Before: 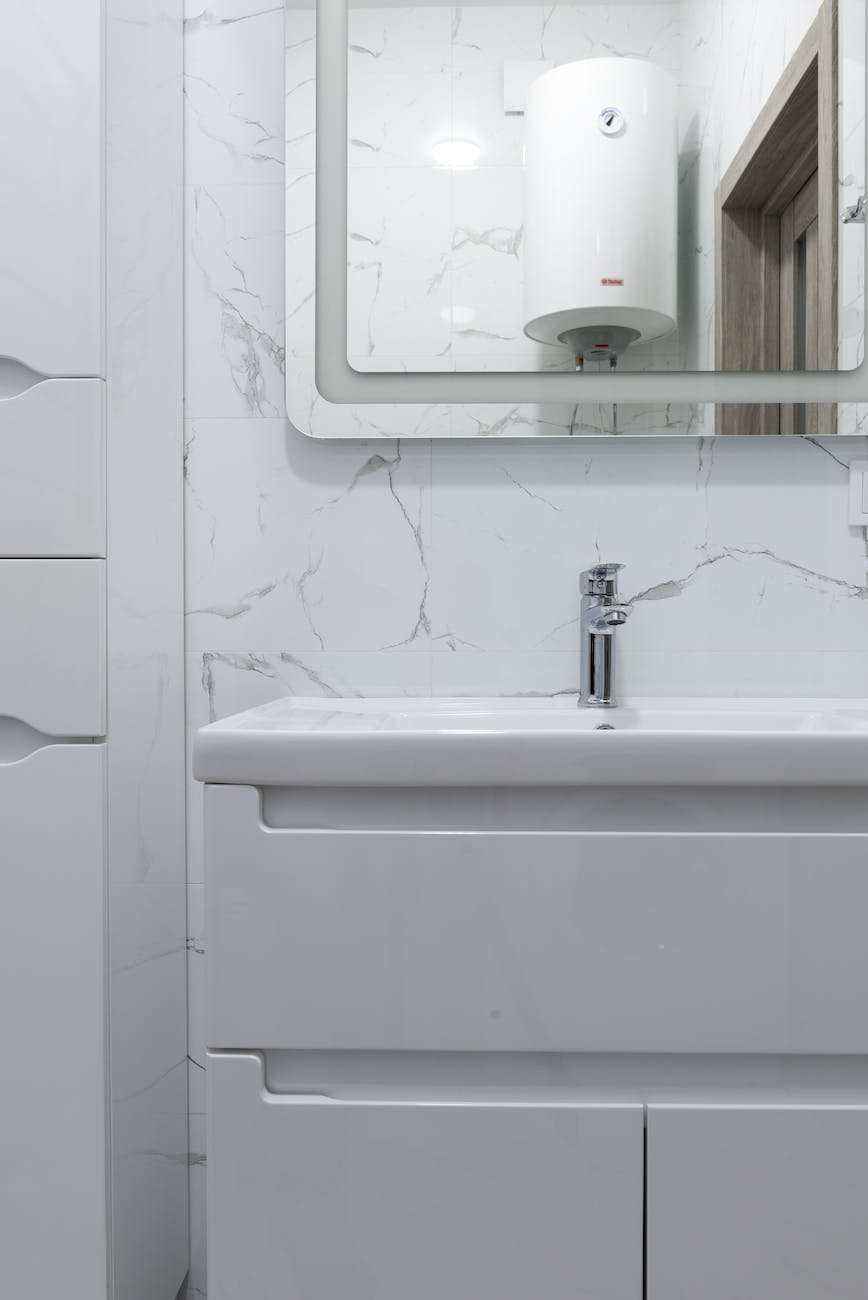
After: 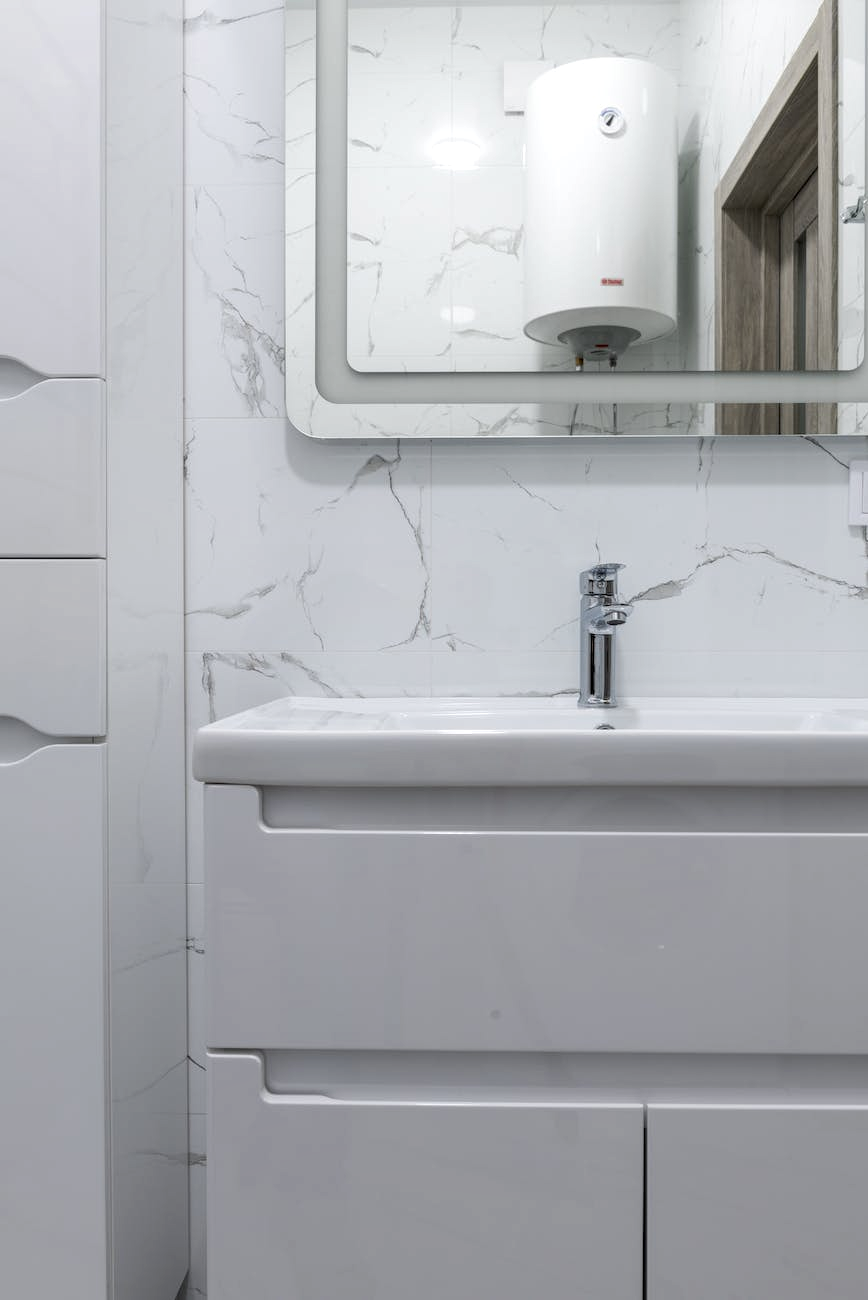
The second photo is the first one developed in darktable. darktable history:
contrast brightness saturation: saturation -0.047
local contrast: on, module defaults
